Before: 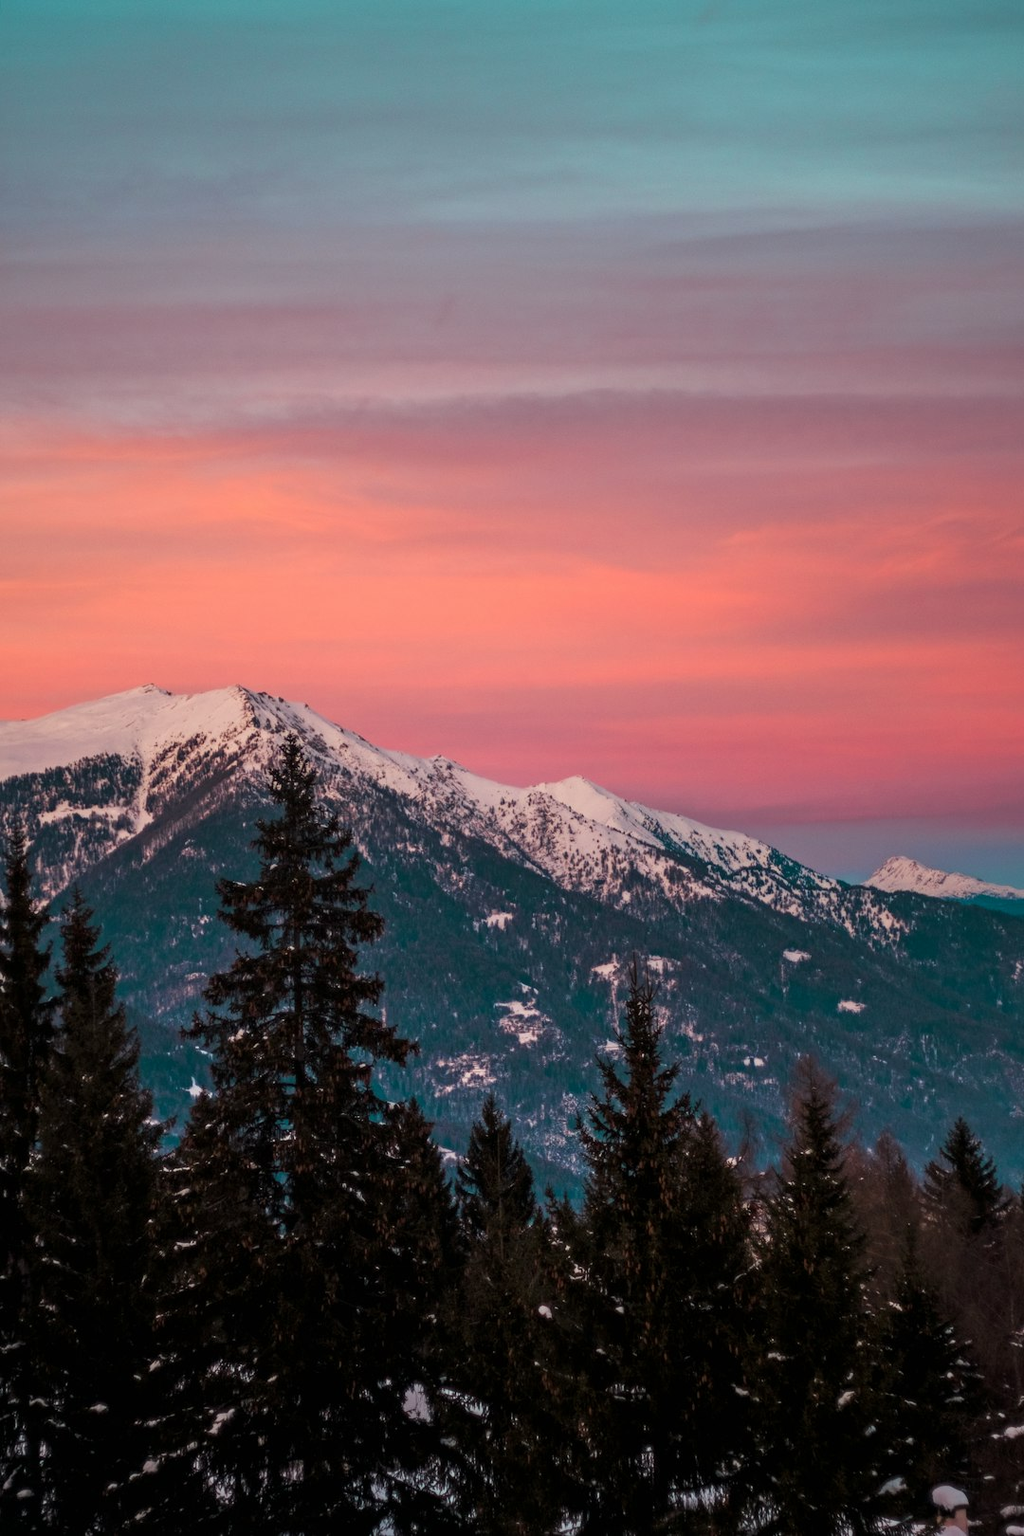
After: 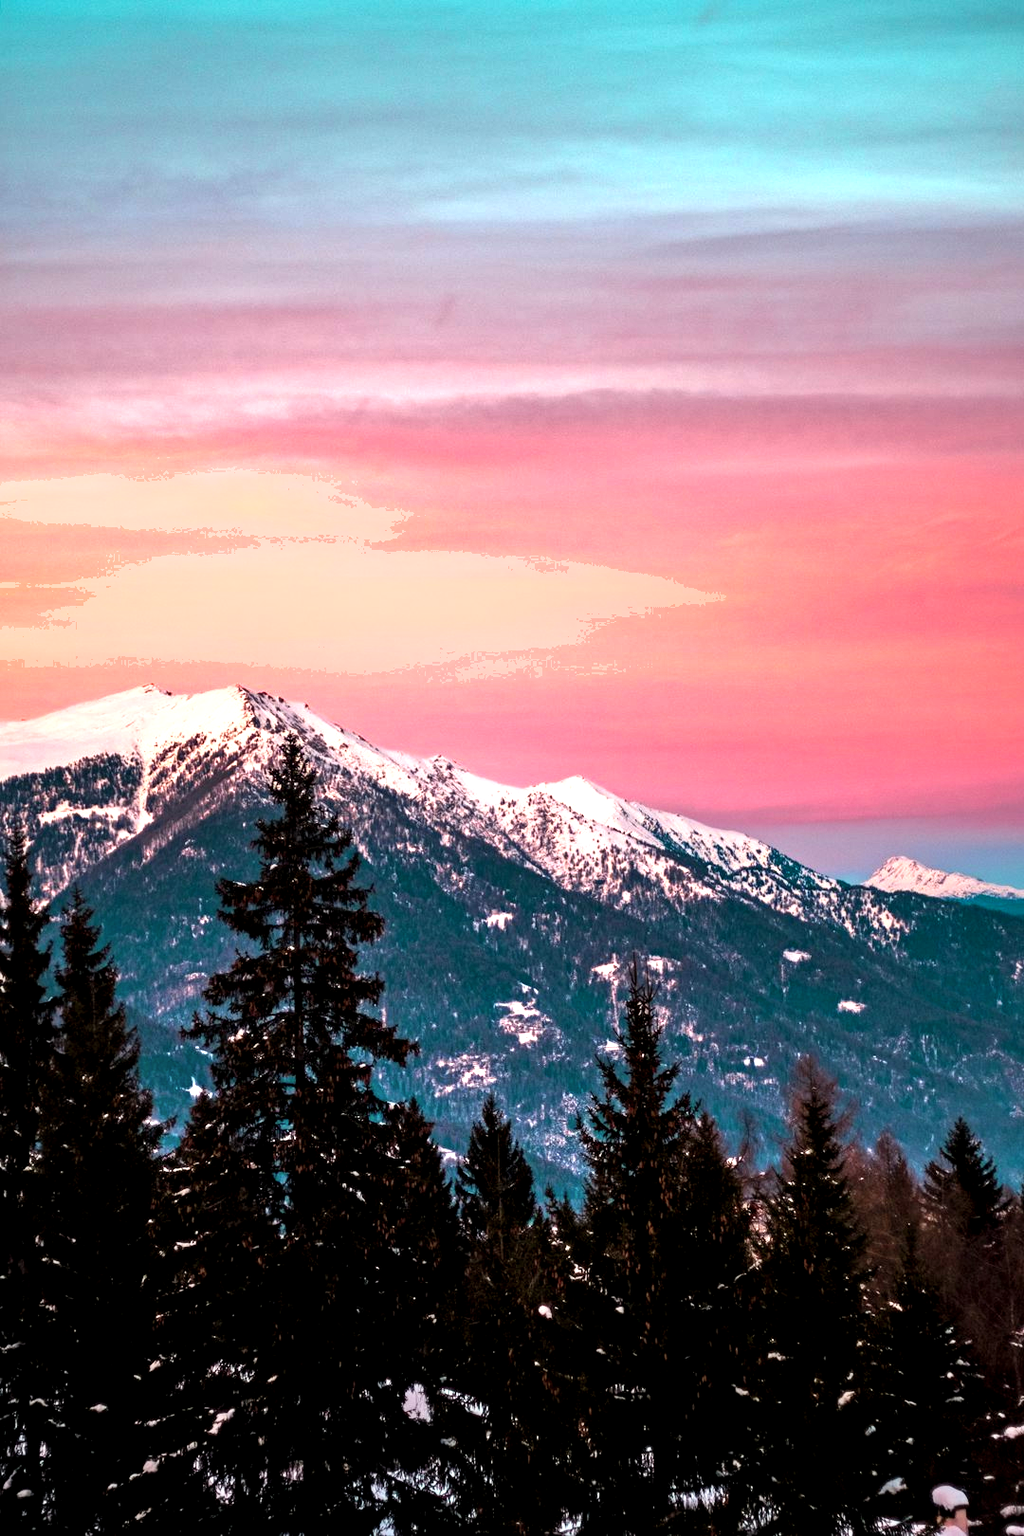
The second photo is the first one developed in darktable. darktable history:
shadows and highlights: shadows 24.82, highlights -44.46, soften with gaussian
exposure: black level correction 0.06, exposure 0.62 EV
